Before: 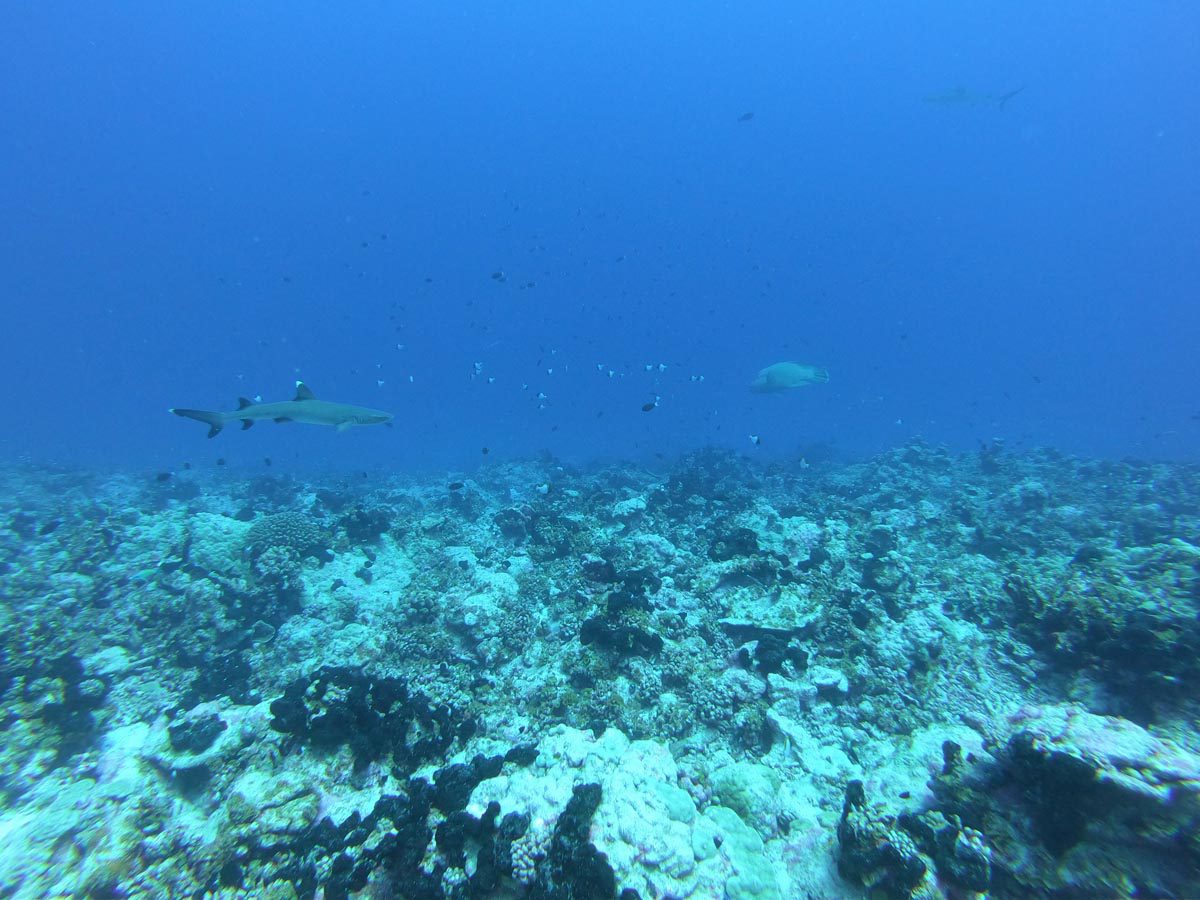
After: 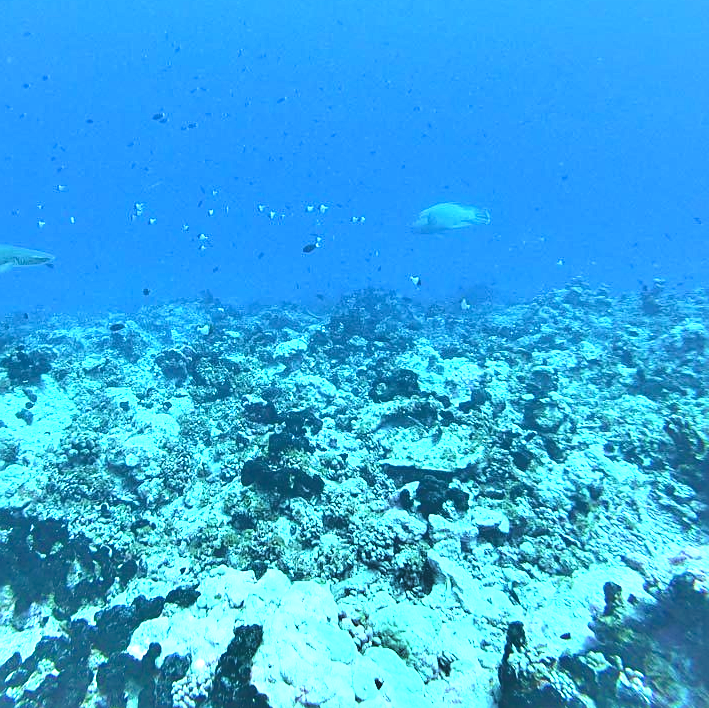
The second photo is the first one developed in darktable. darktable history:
crop and rotate: left 28.256%, top 17.734%, right 12.656%, bottom 3.573%
sharpen: on, module defaults
exposure: black level correction 0, exposure 1.2 EV, compensate highlight preservation false
shadows and highlights: highlights color adjustment 0%, soften with gaussian
tone equalizer: -7 EV 0.15 EV, -6 EV 0.6 EV, -5 EV 1.15 EV, -4 EV 1.33 EV, -3 EV 1.15 EV, -2 EV 0.6 EV, -1 EV 0.15 EV, mask exposure compensation -0.5 EV
